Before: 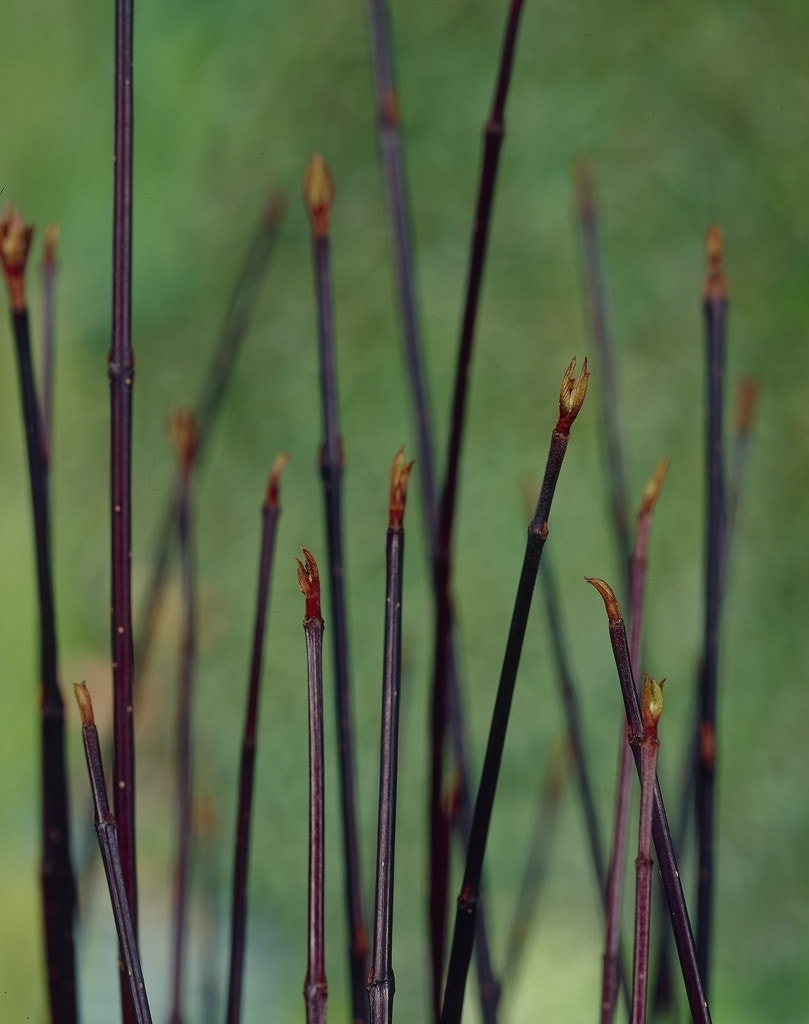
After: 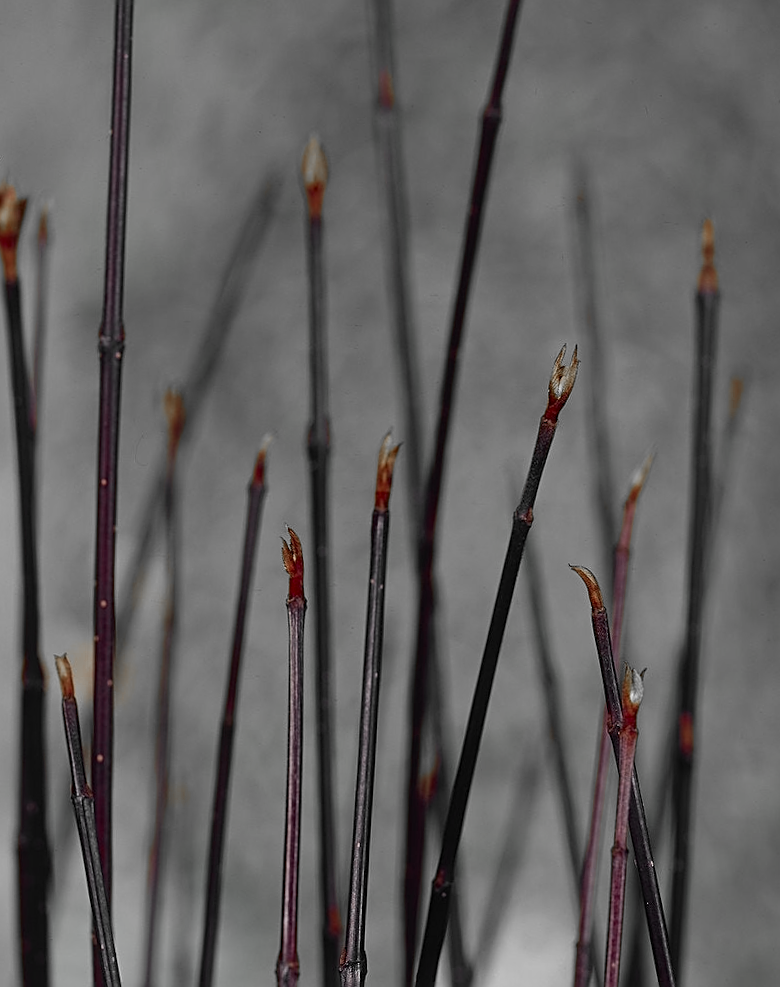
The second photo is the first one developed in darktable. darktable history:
crop and rotate: angle -1.69°
color zones: curves: ch0 [(0, 0.497) (0.096, 0.361) (0.221, 0.538) (0.429, 0.5) (0.571, 0.5) (0.714, 0.5) (0.857, 0.5) (1, 0.497)]; ch1 [(0, 0.5) (0.143, 0.5) (0.257, -0.002) (0.429, 0.04) (0.571, -0.001) (0.714, -0.015) (0.857, 0.024) (1, 0.5)]
tone curve: curves: ch0 [(0, 0) (0.003, 0.003) (0.011, 0.011) (0.025, 0.025) (0.044, 0.044) (0.069, 0.069) (0.1, 0.099) (0.136, 0.135) (0.177, 0.176) (0.224, 0.223) (0.277, 0.275) (0.335, 0.333) (0.399, 0.396) (0.468, 0.465) (0.543, 0.545) (0.623, 0.625) (0.709, 0.71) (0.801, 0.801) (0.898, 0.898) (1, 1)], preserve colors none
sharpen: on, module defaults
